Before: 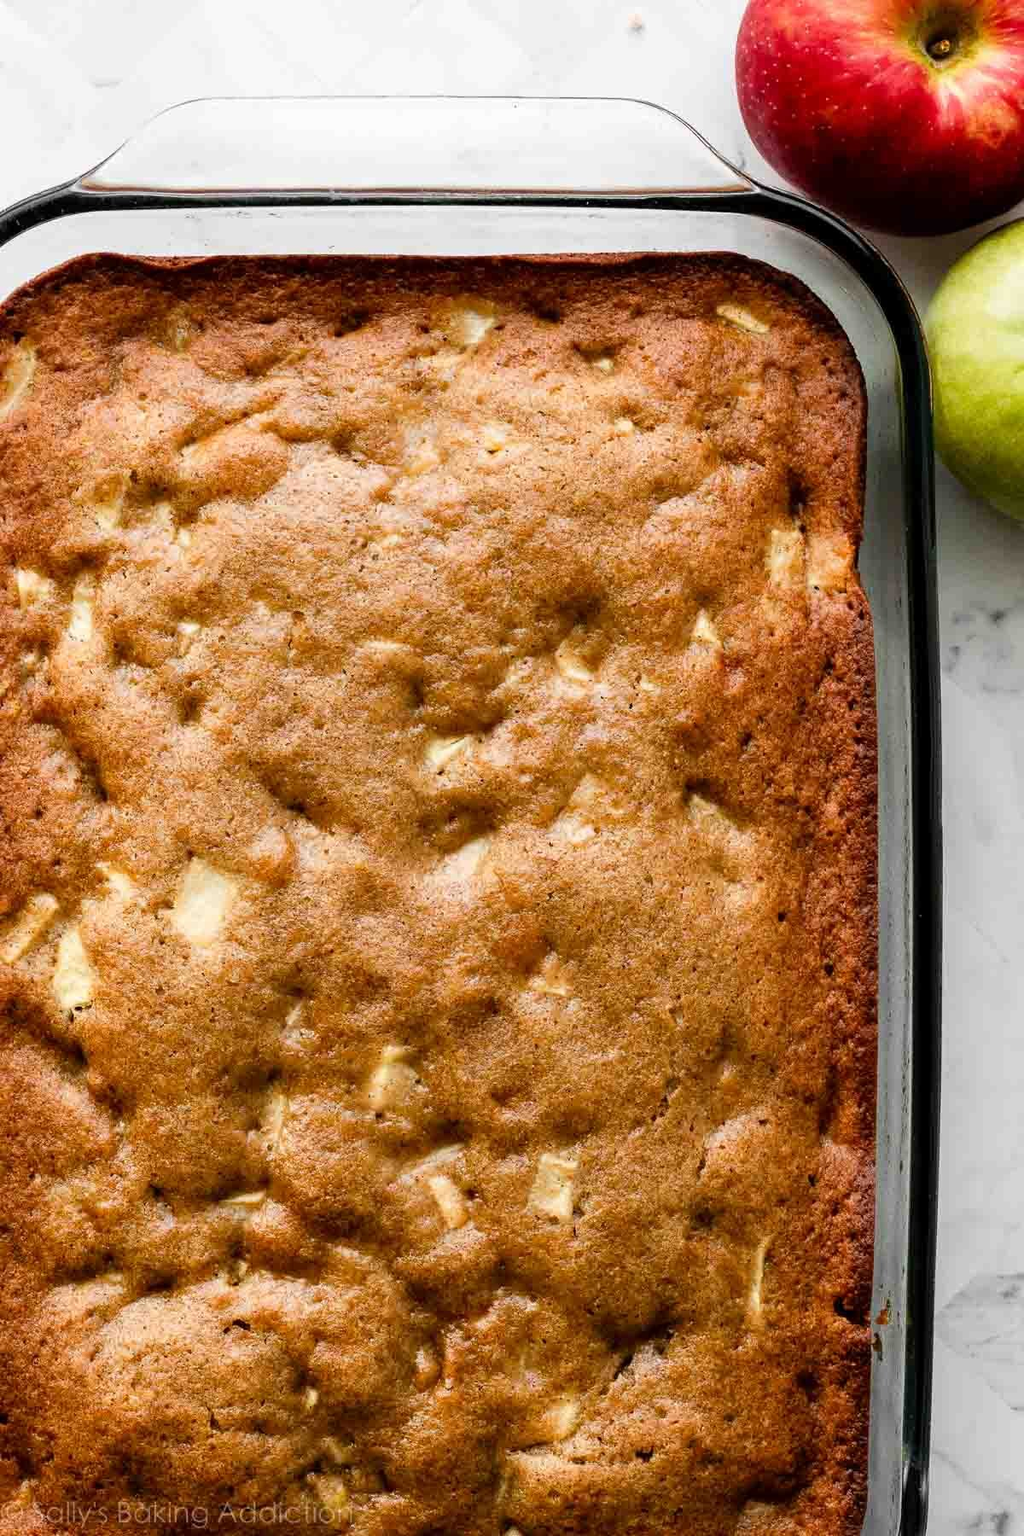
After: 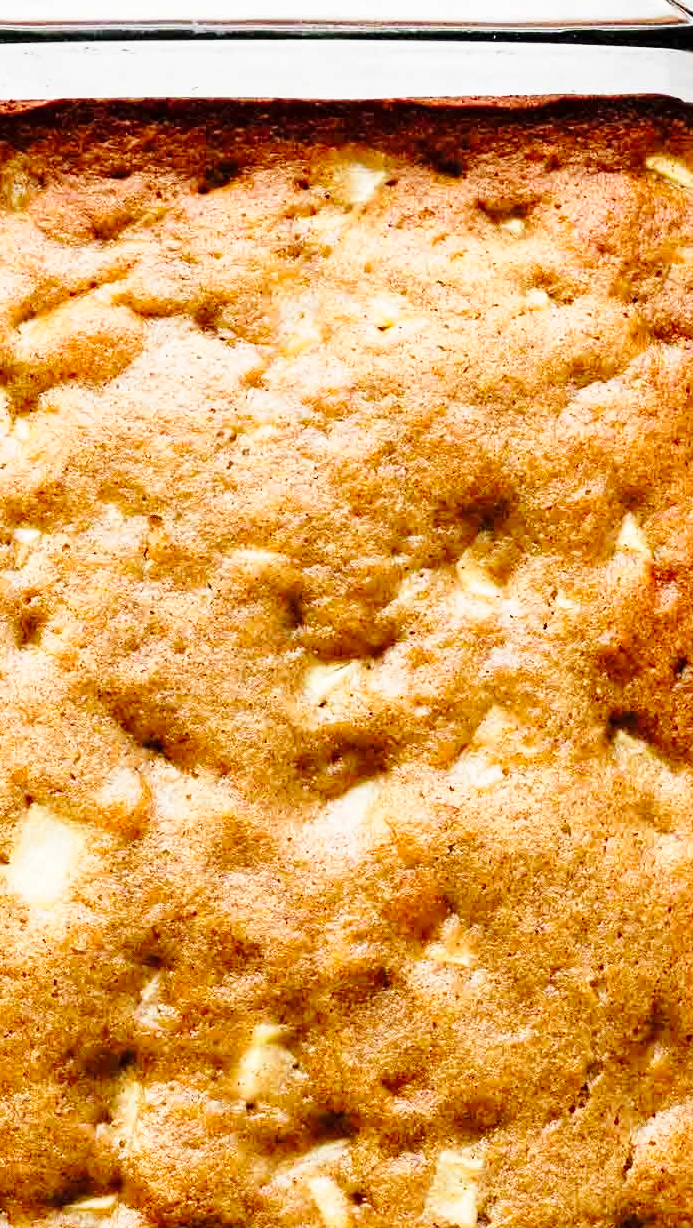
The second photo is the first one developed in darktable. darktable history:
base curve: curves: ch0 [(0, 0) (0.028, 0.03) (0.121, 0.232) (0.46, 0.748) (0.859, 0.968) (1, 1)], preserve colors none
crop: left 16.202%, top 11.208%, right 26.045%, bottom 20.557%
